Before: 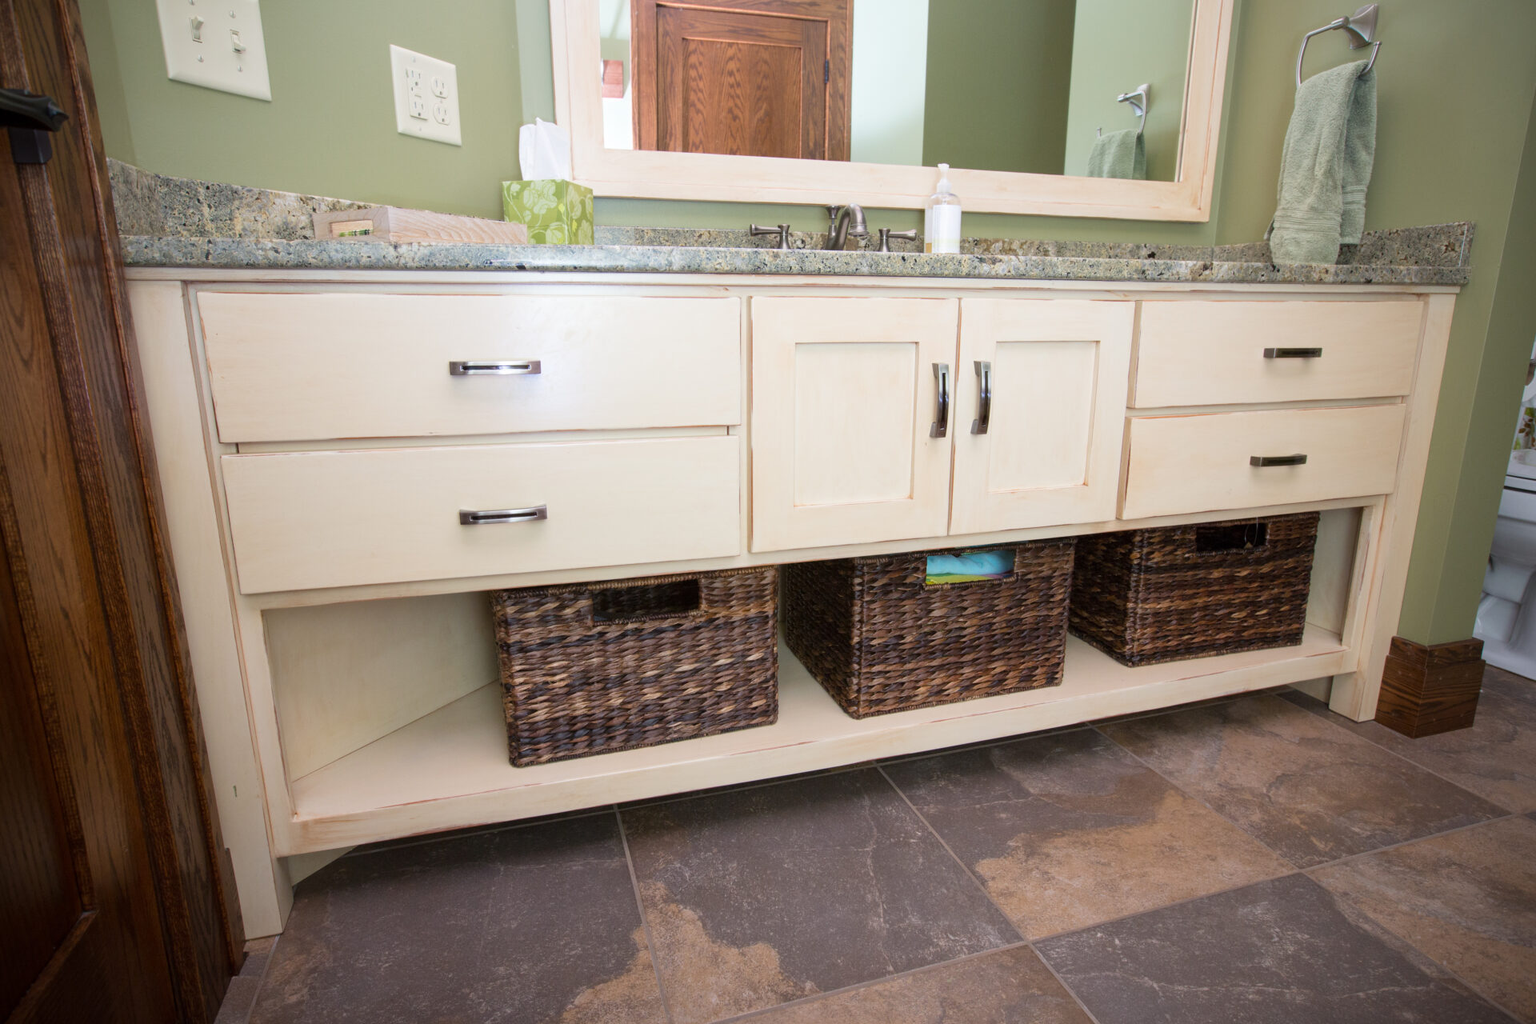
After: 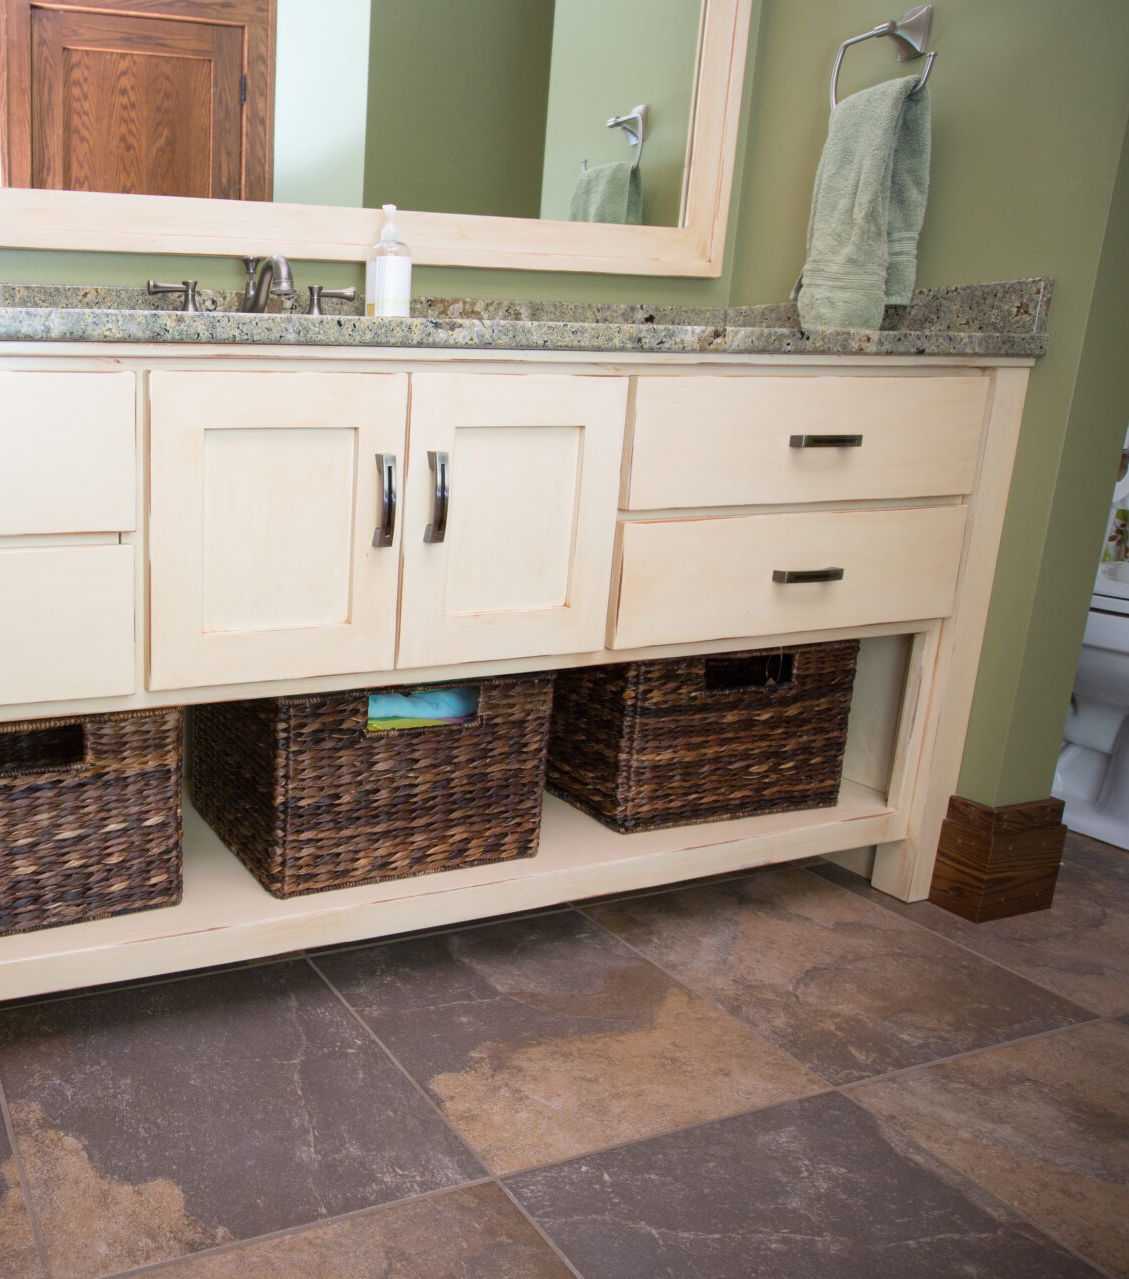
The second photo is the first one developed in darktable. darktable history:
crop: left 41.166%
